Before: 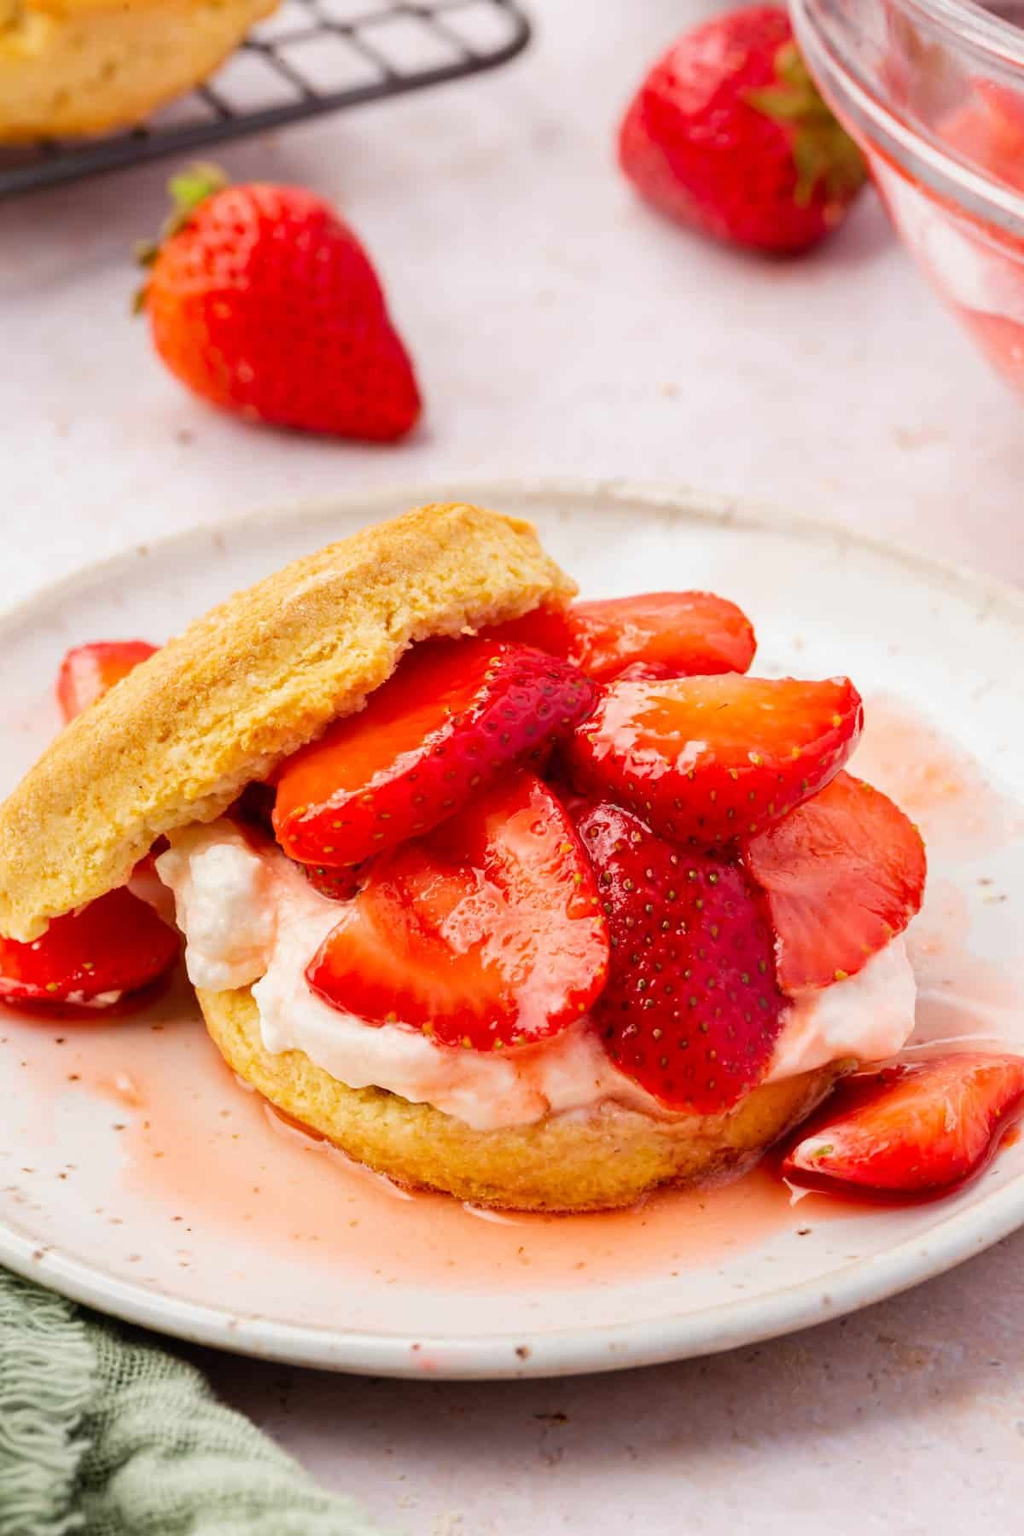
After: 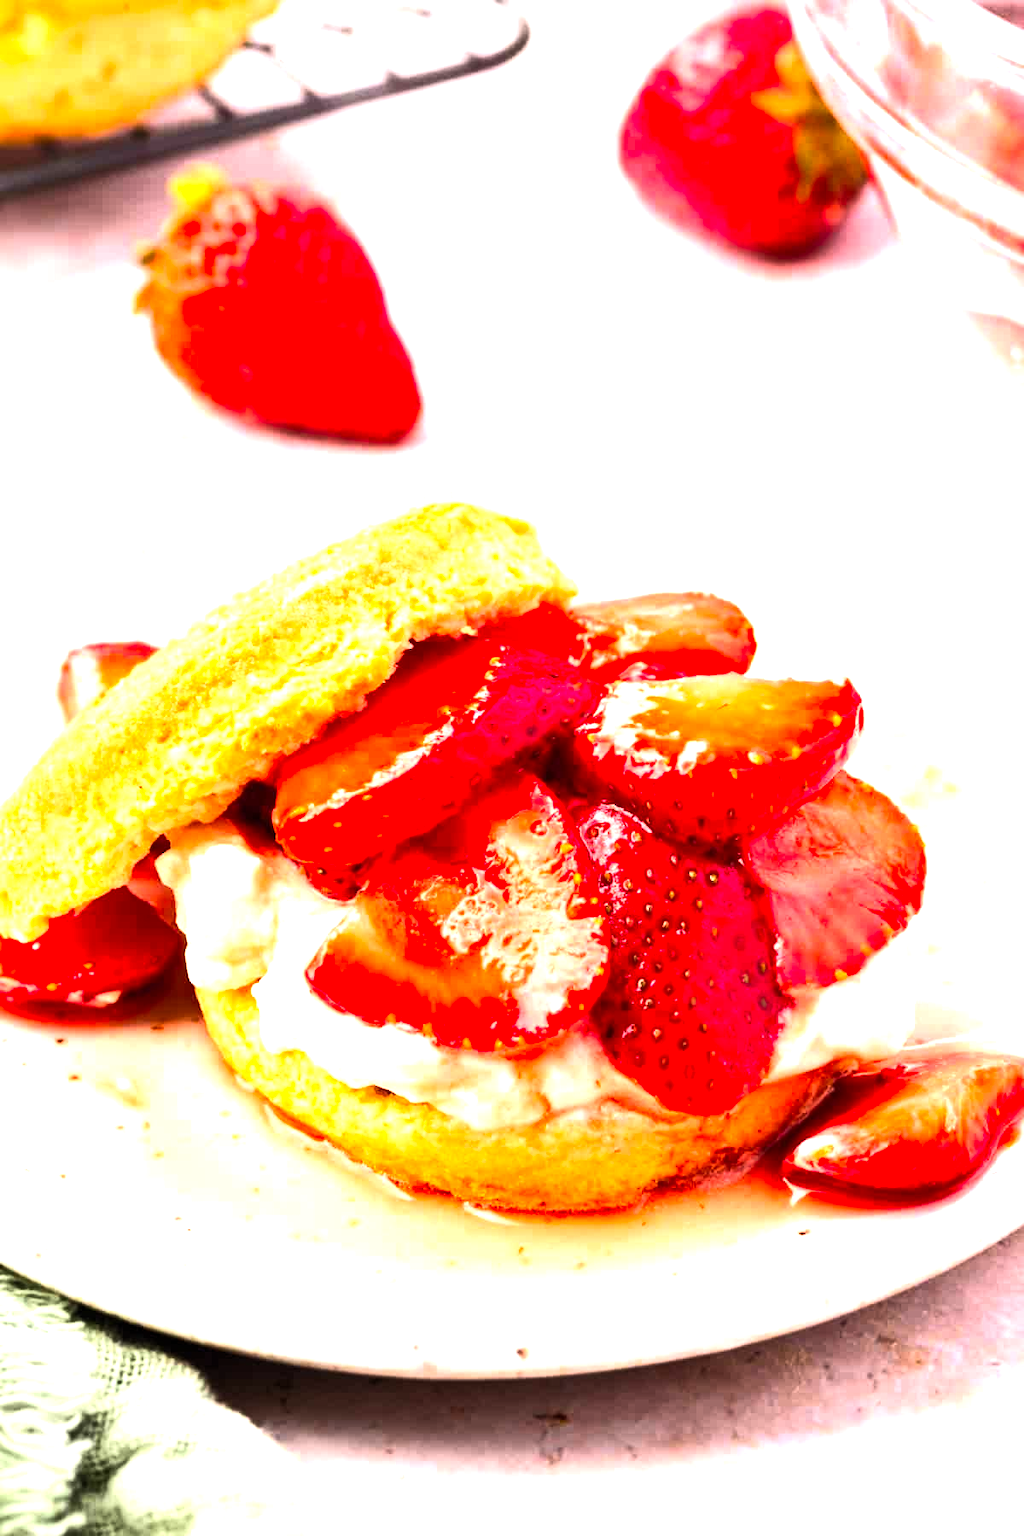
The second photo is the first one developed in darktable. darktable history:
color zones: curves: ch0 [(0, 0.444) (0.143, 0.442) (0.286, 0.441) (0.429, 0.441) (0.571, 0.441) (0.714, 0.441) (0.857, 0.442) (1, 0.444)]
levels: levels [0.012, 0.367, 0.697]
rgb curve: curves: ch0 [(0, 0) (0.284, 0.292) (0.505, 0.644) (1, 1)], compensate middle gray true
